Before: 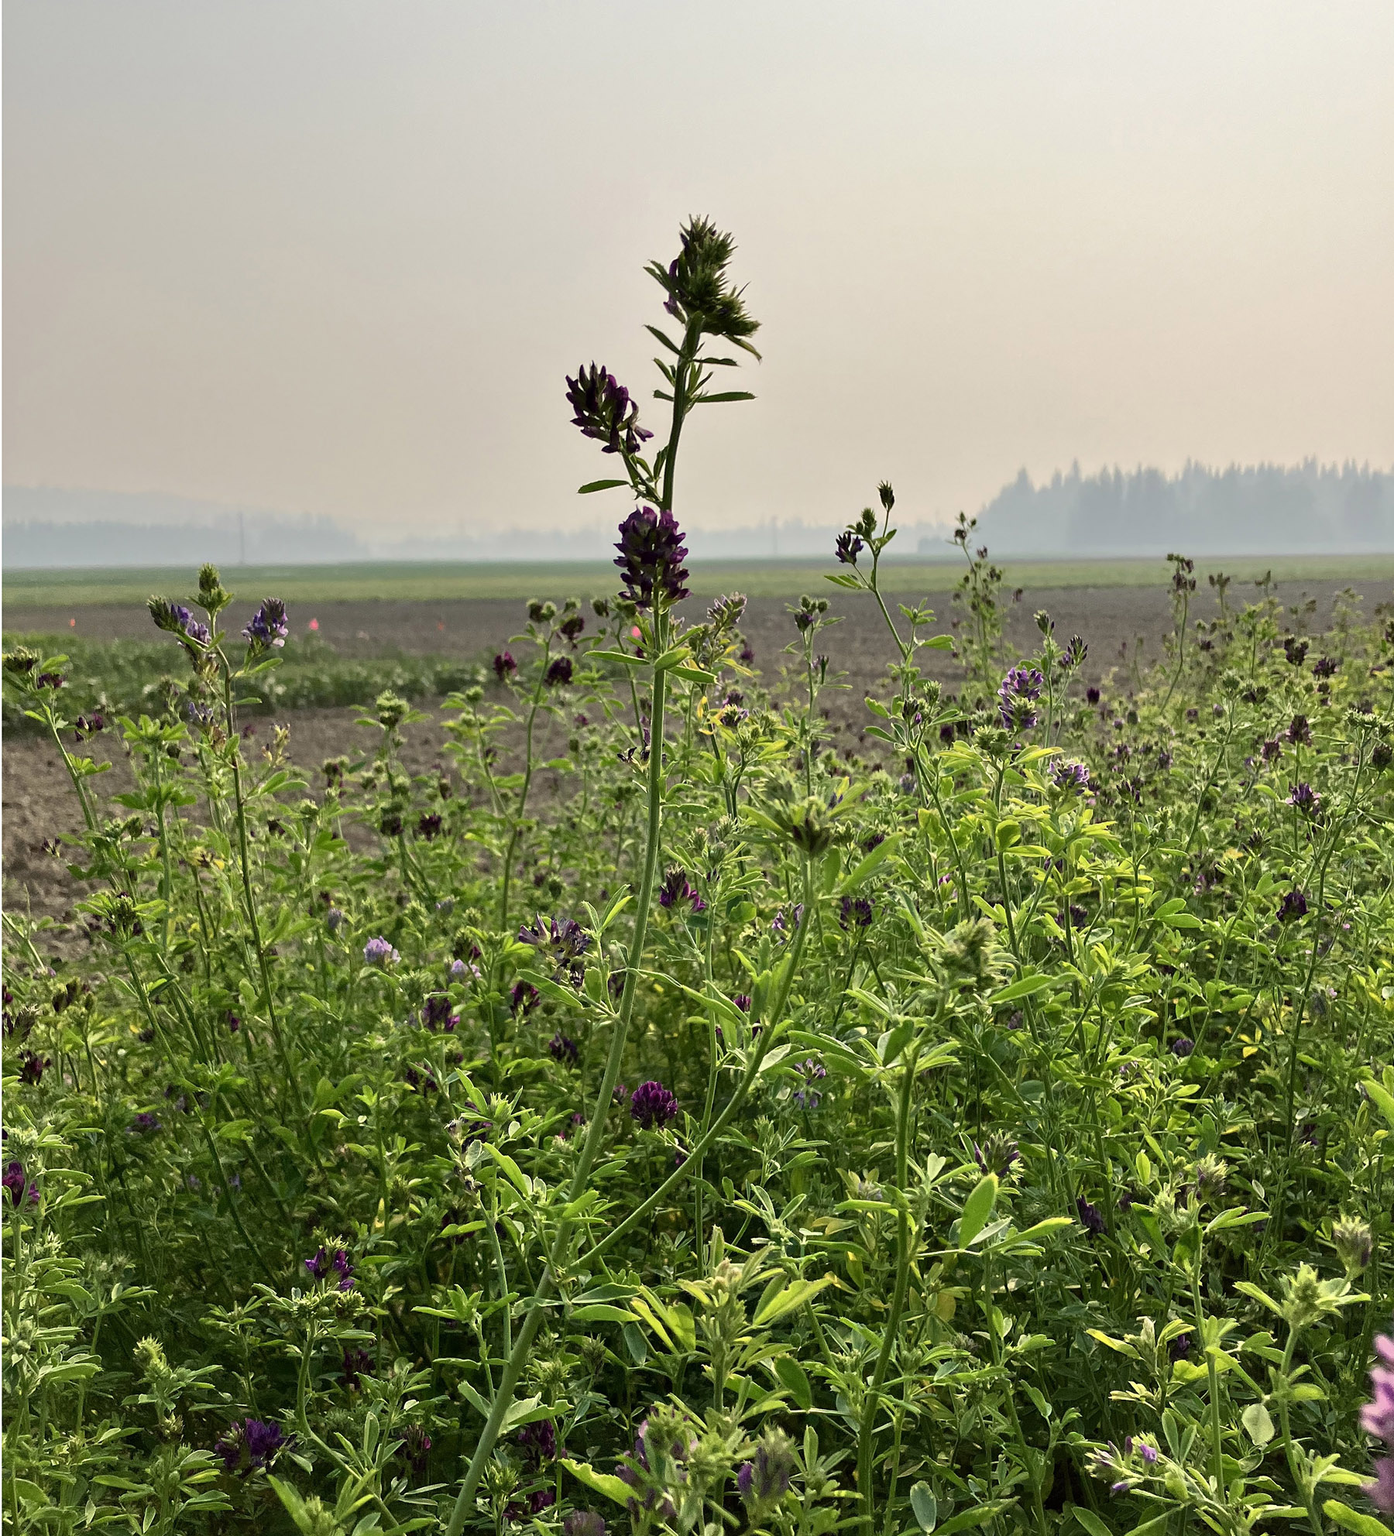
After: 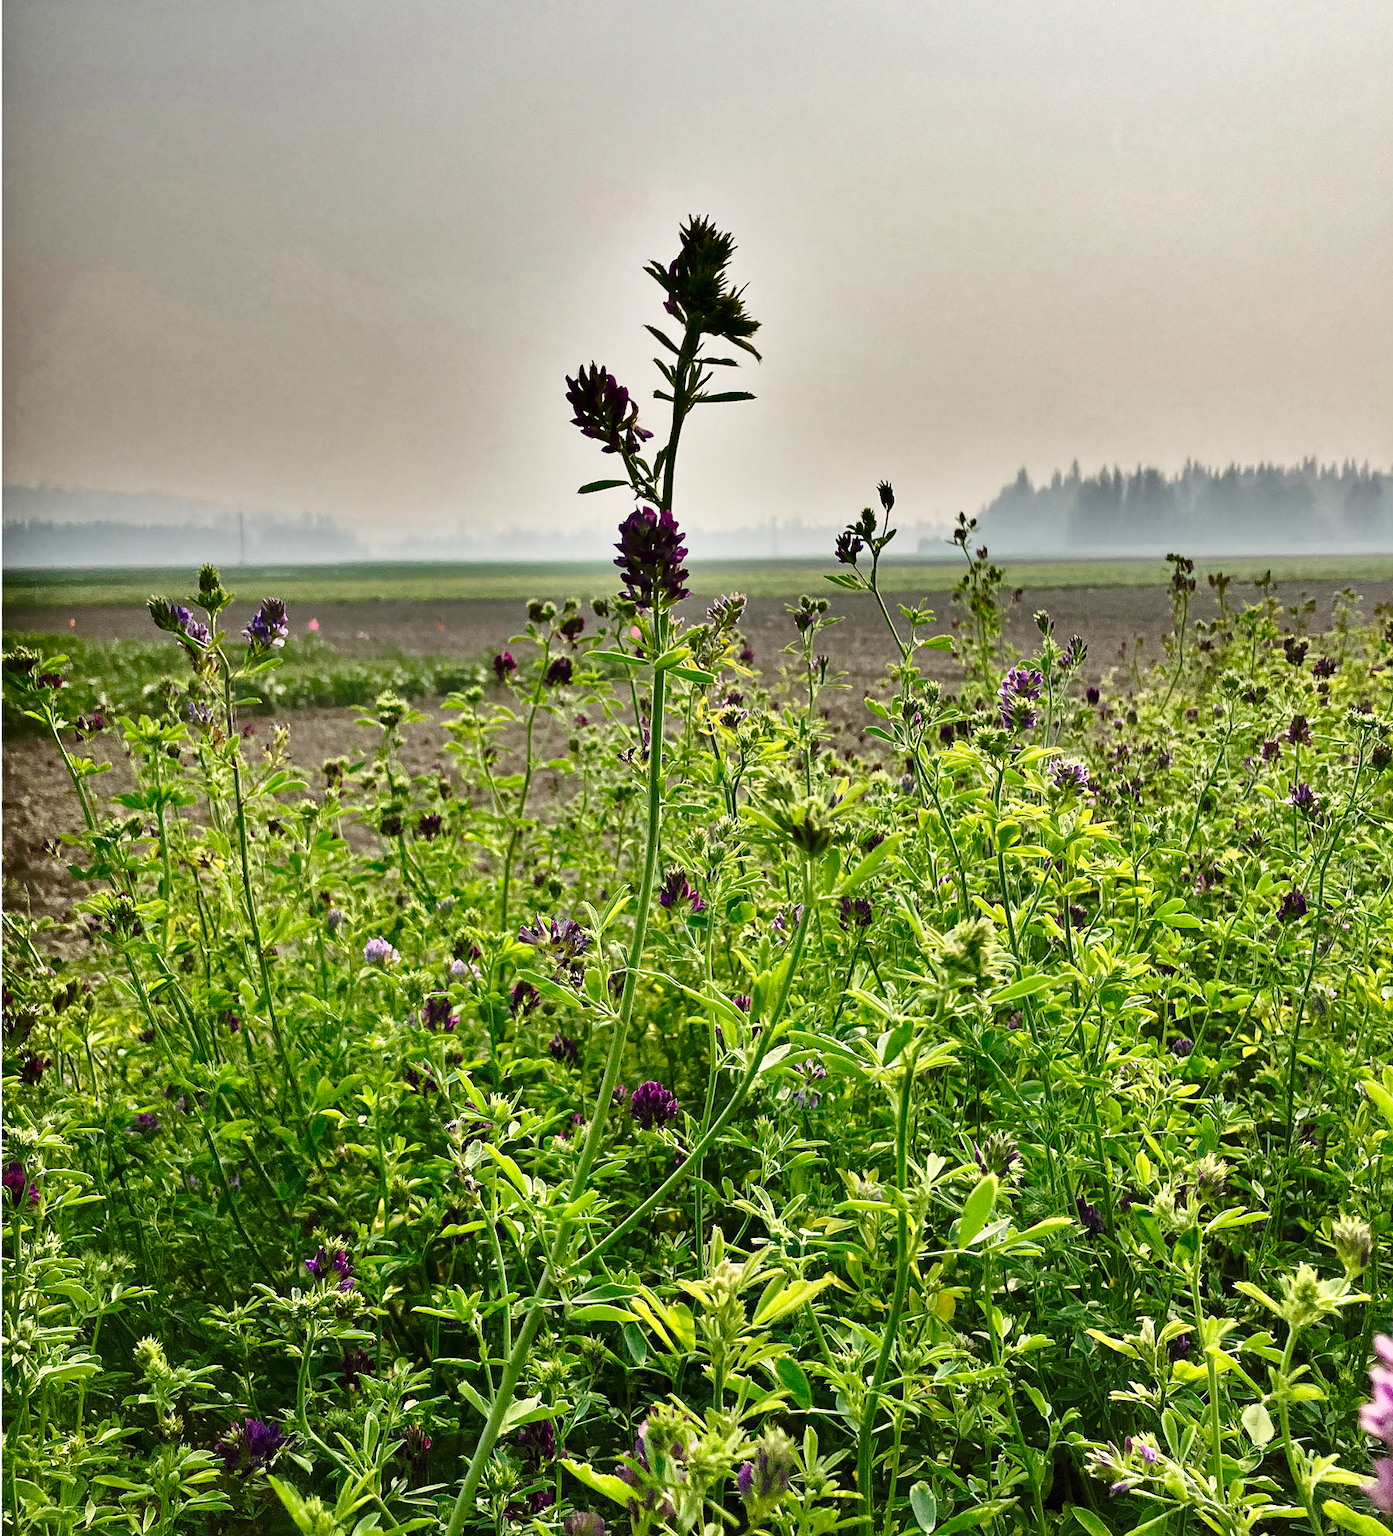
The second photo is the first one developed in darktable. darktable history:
shadows and highlights: shadows 20.82, highlights -81.47, soften with gaussian
base curve: curves: ch0 [(0, 0) (0.028, 0.03) (0.121, 0.232) (0.46, 0.748) (0.859, 0.968) (1, 1)], preserve colors none
